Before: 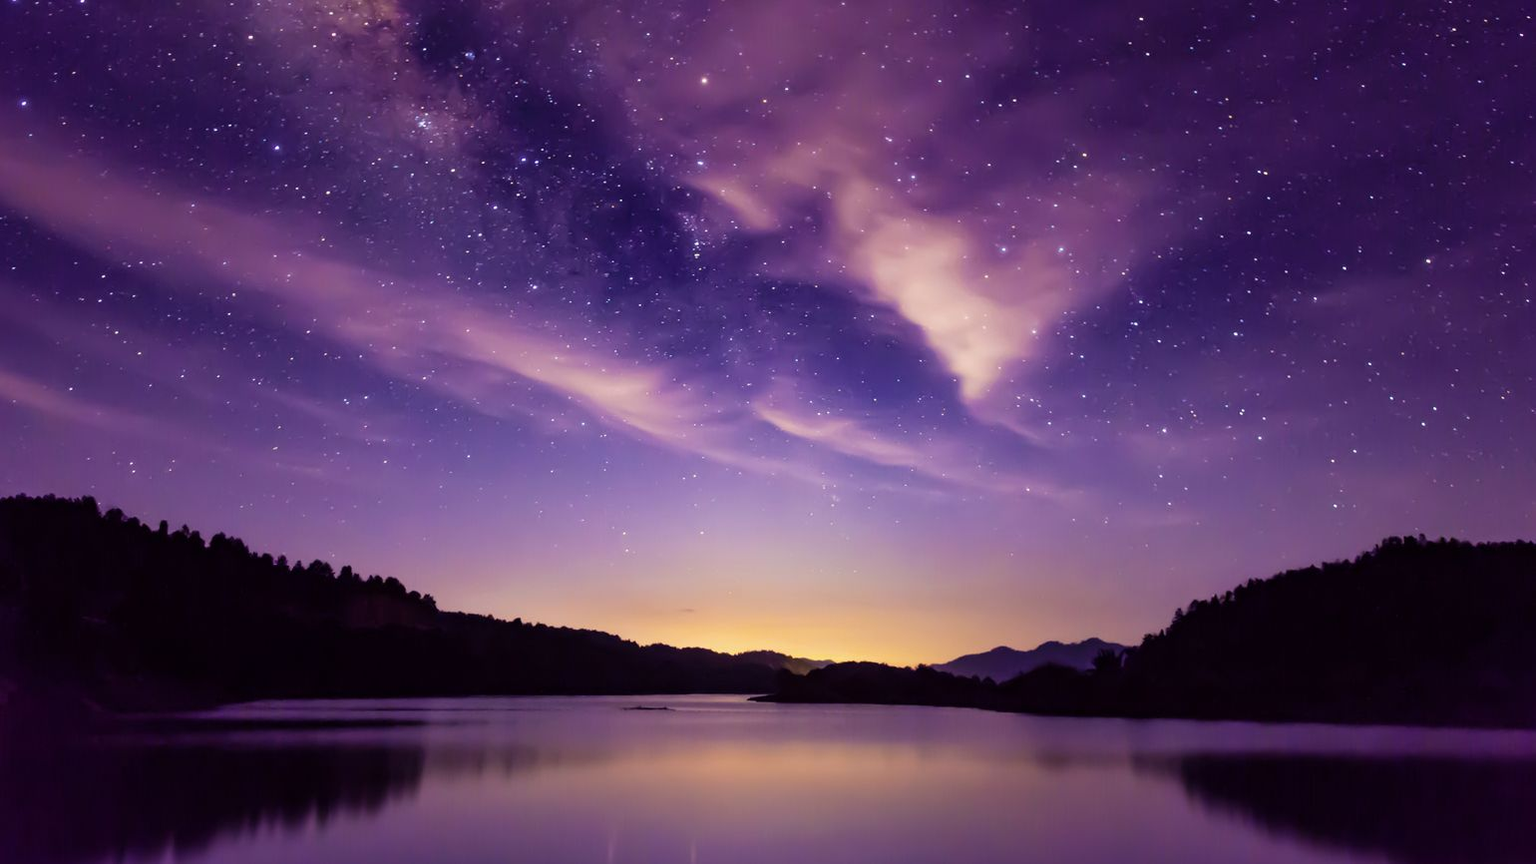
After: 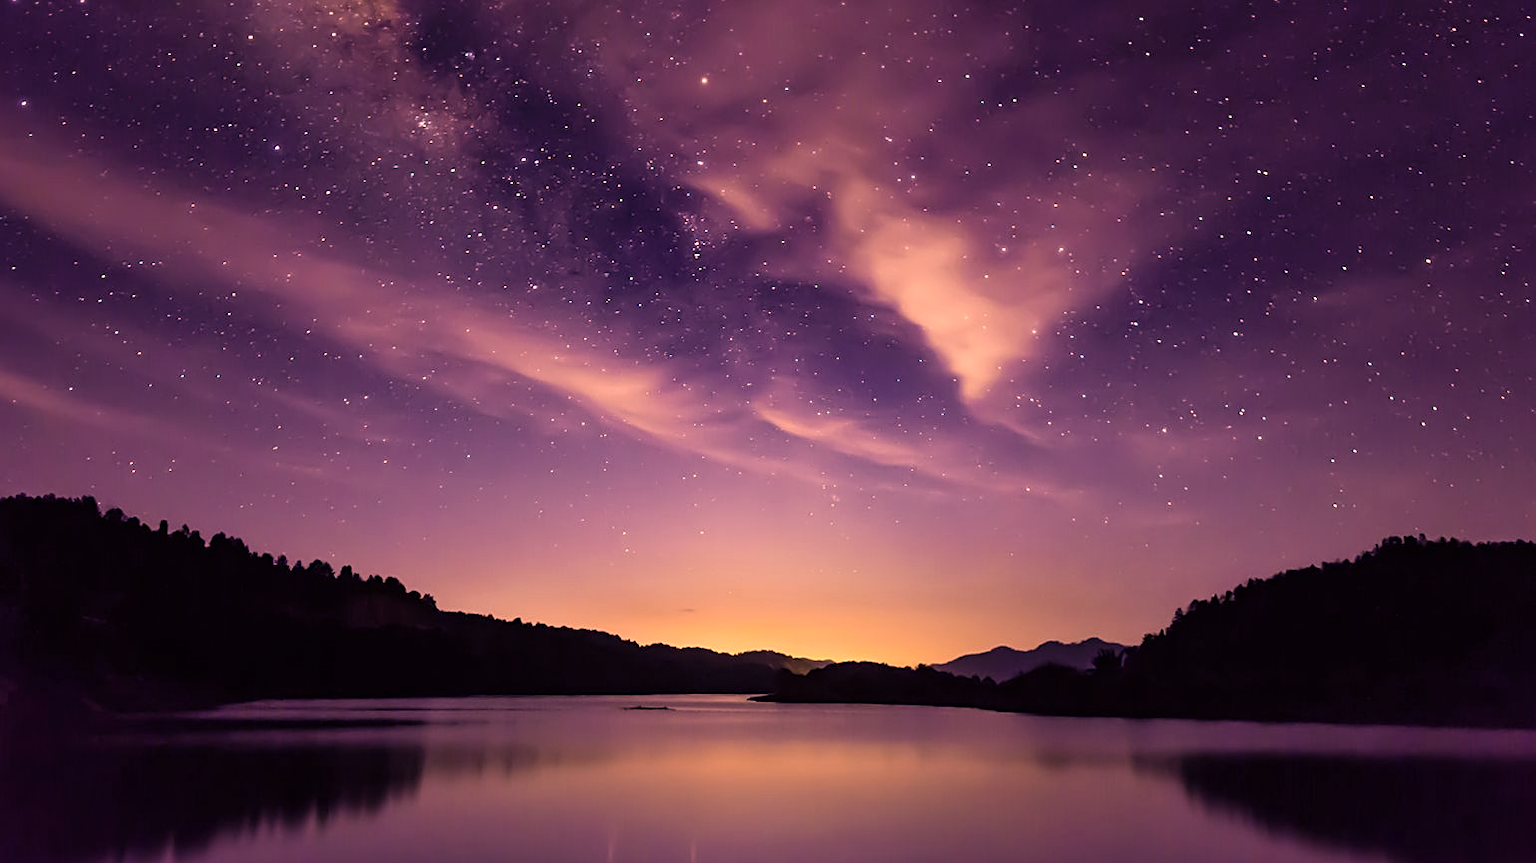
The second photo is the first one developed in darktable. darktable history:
color correction: highlights a* 40, highlights b* 40, saturation 0.69
sharpen: on, module defaults
